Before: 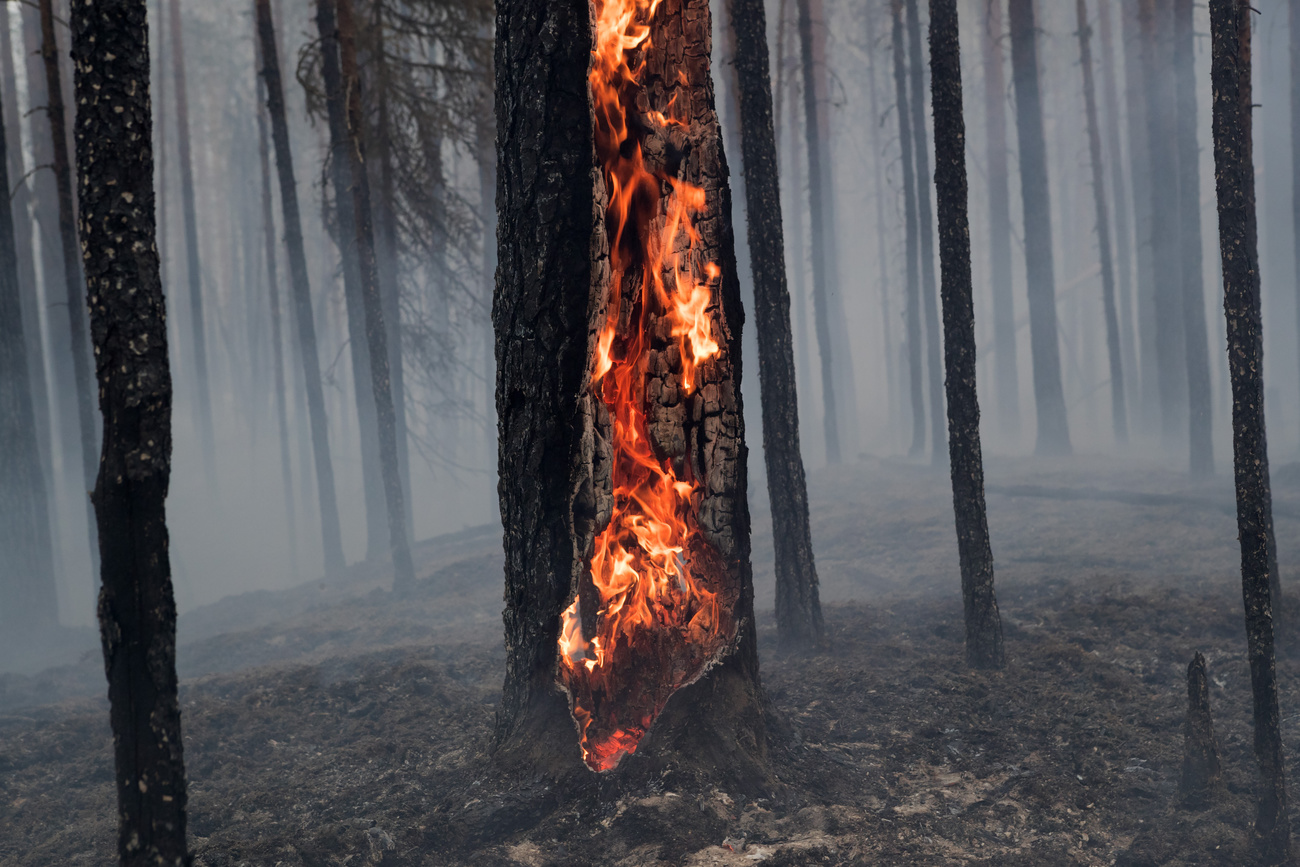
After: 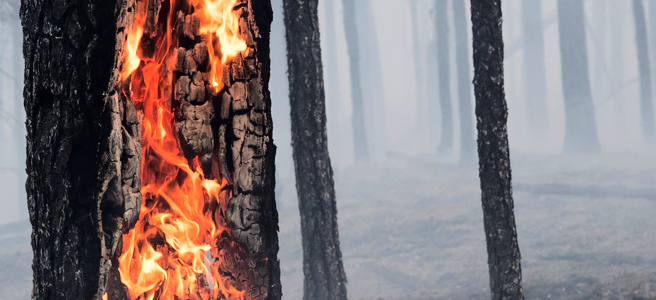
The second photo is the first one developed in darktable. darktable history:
crop: left 36.309%, top 34.891%, right 13.19%, bottom 30.43%
base curve: curves: ch0 [(0, 0) (0.008, 0.007) (0.022, 0.029) (0.048, 0.089) (0.092, 0.197) (0.191, 0.399) (0.275, 0.534) (0.357, 0.65) (0.477, 0.78) (0.542, 0.833) (0.799, 0.973) (1, 1)]
